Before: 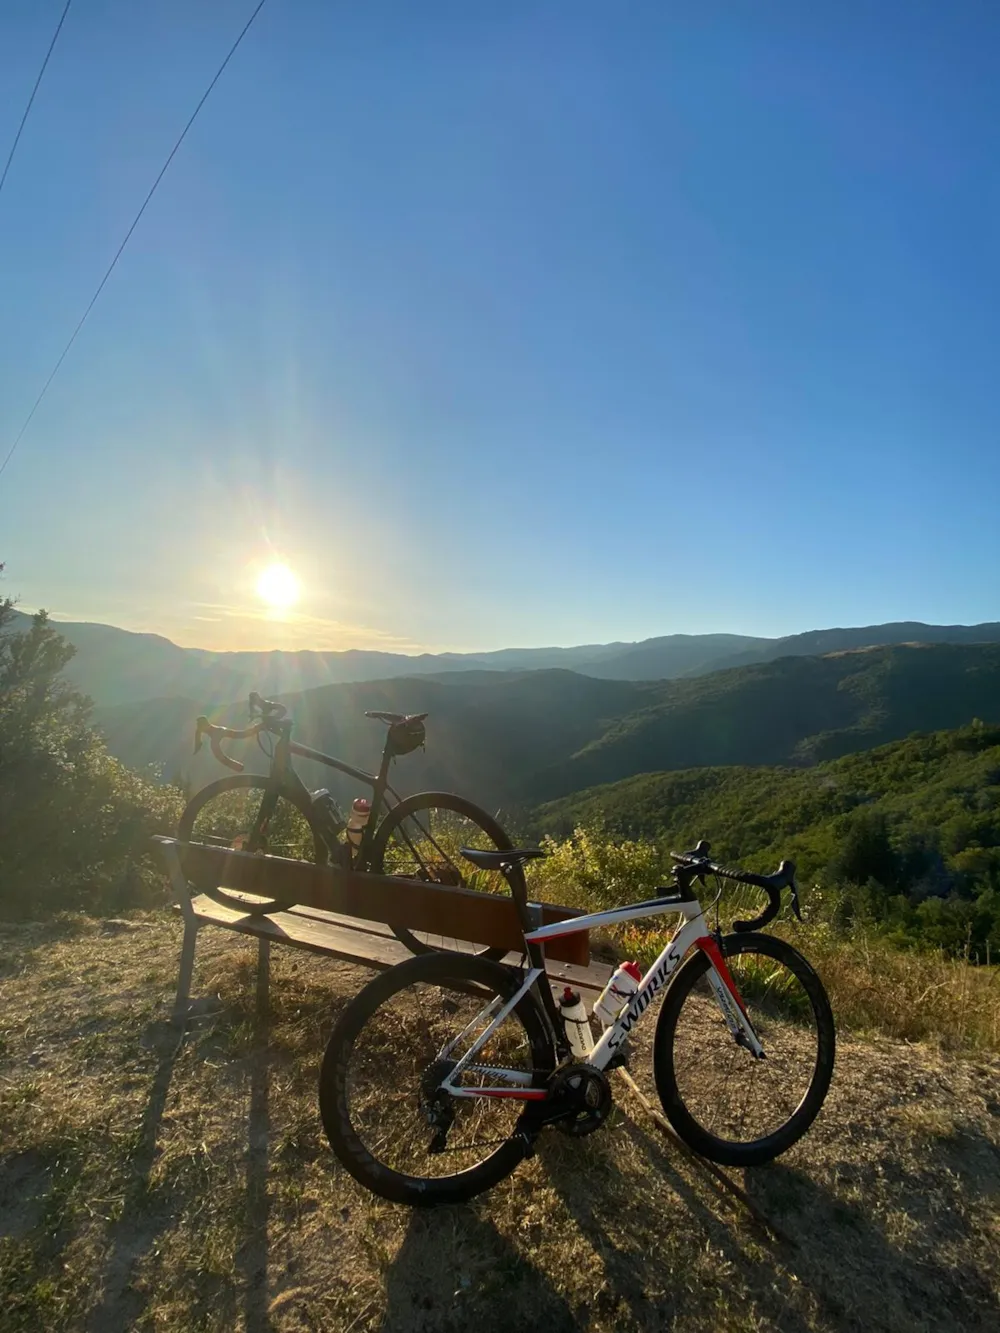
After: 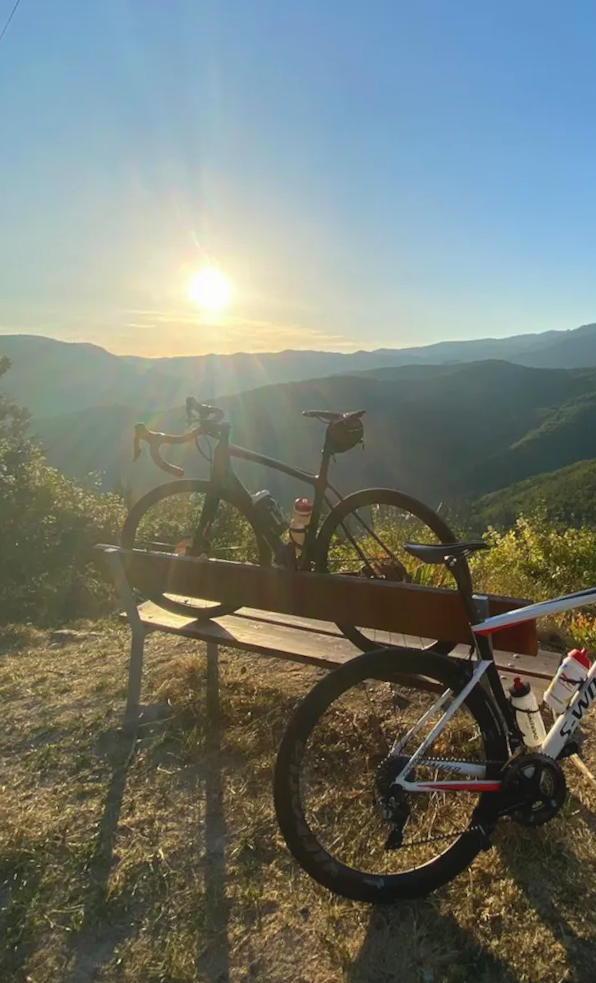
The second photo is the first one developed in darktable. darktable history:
rotate and perspective: rotation -2.56°, automatic cropping off
exposure: exposure 0.2 EV, compensate highlight preservation false
contrast brightness saturation: contrast -0.11
crop: left 8.966%, top 23.852%, right 34.699%, bottom 4.703%
